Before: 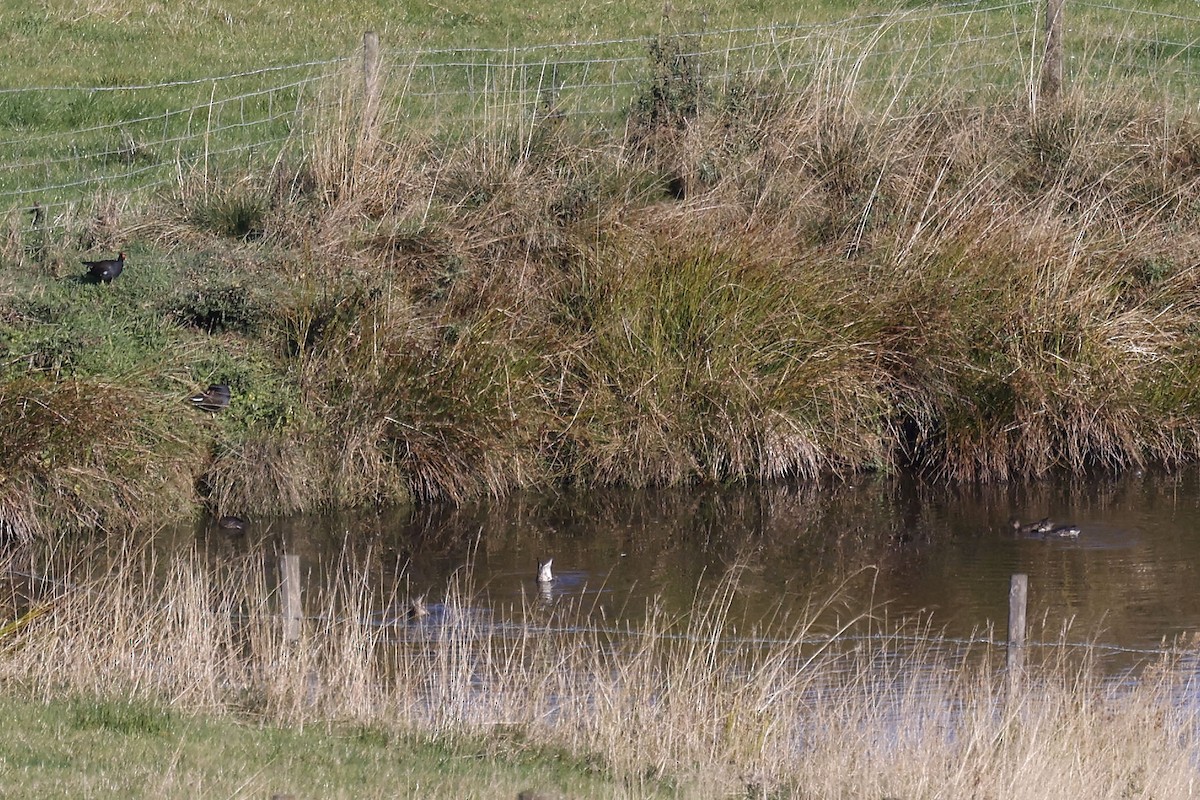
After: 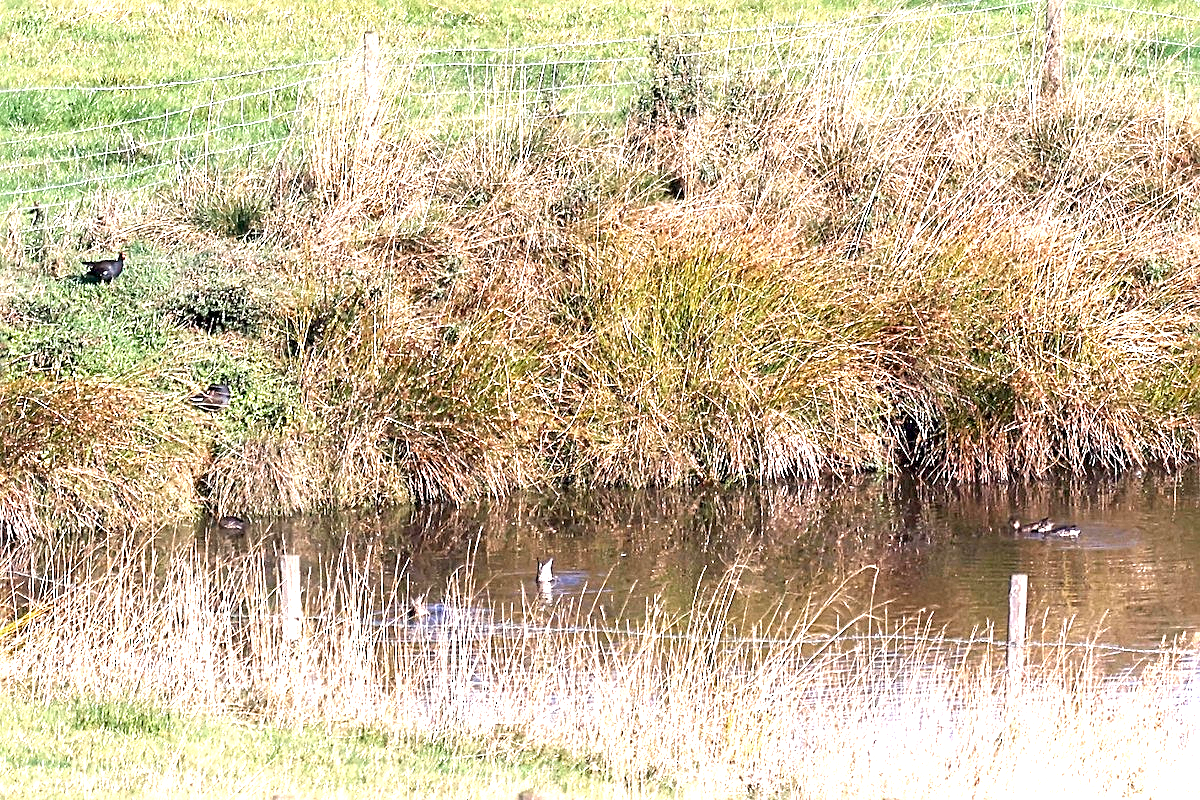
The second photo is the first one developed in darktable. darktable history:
exposure: black level correction 0.001, exposure 1.842 EV, compensate highlight preservation false
sharpen: radius 2.605, amount 0.688
local contrast: highlights 107%, shadows 99%, detail 119%, midtone range 0.2
